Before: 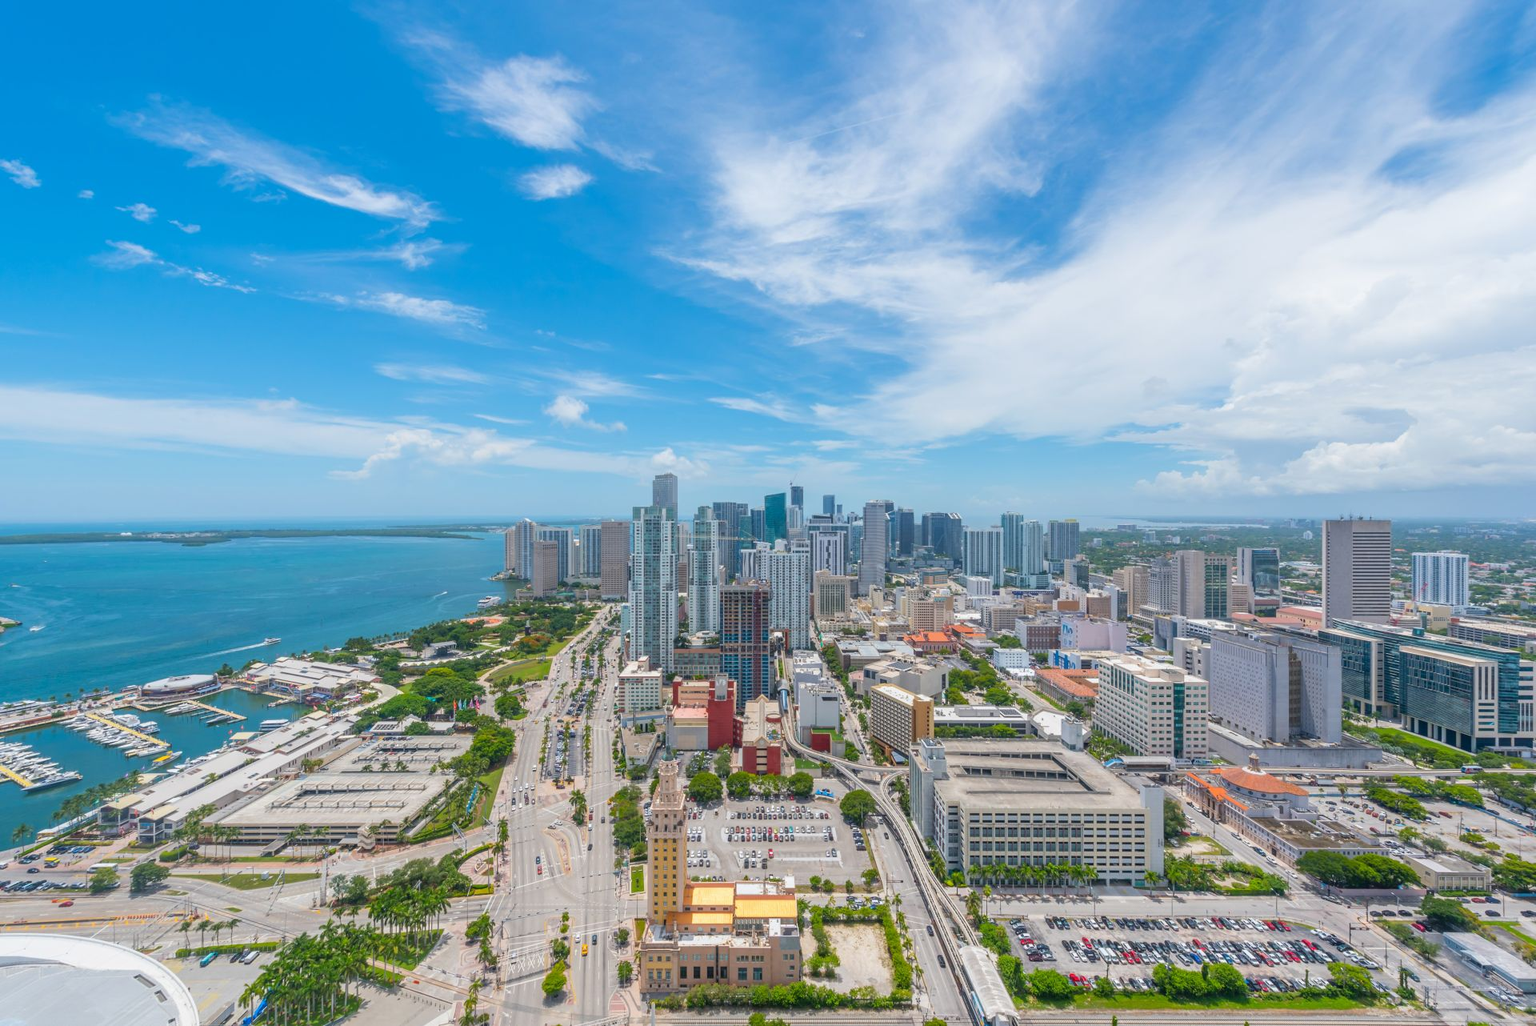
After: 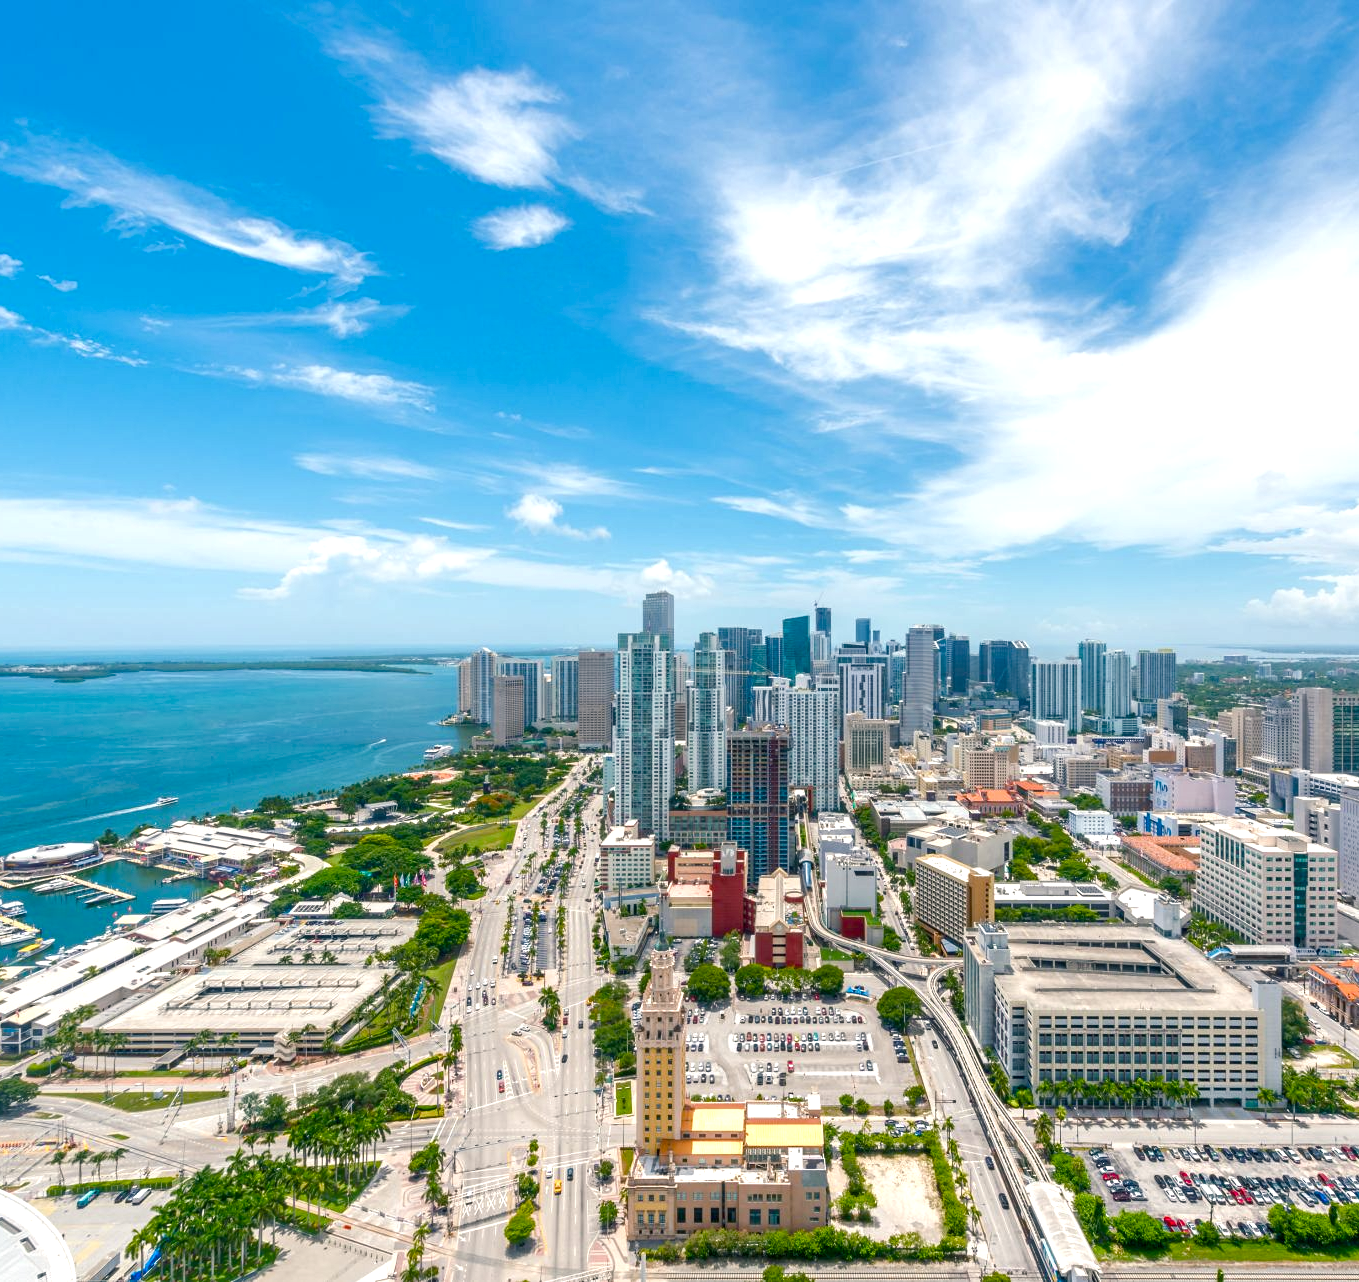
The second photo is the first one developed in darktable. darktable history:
color balance rgb: shadows lift › chroma 2.79%, shadows lift › hue 190.66°, power › hue 171.85°, highlights gain › chroma 2.16%, highlights gain › hue 75.26°, global offset › luminance -0.51%, perceptual saturation grading › highlights -33.8%, perceptual saturation grading › mid-tones 14.98%, perceptual saturation grading › shadows 48.43%, perceptual brilliance grading › highlights 15.68%, perceptual brilliance grading › mid-tones 6.62%, perceptual brilliance grading › shadows -14.98%, global vibrance 11.32%, contrast 5.05%
crop and rotate: left 9.061%, right 20.142%
